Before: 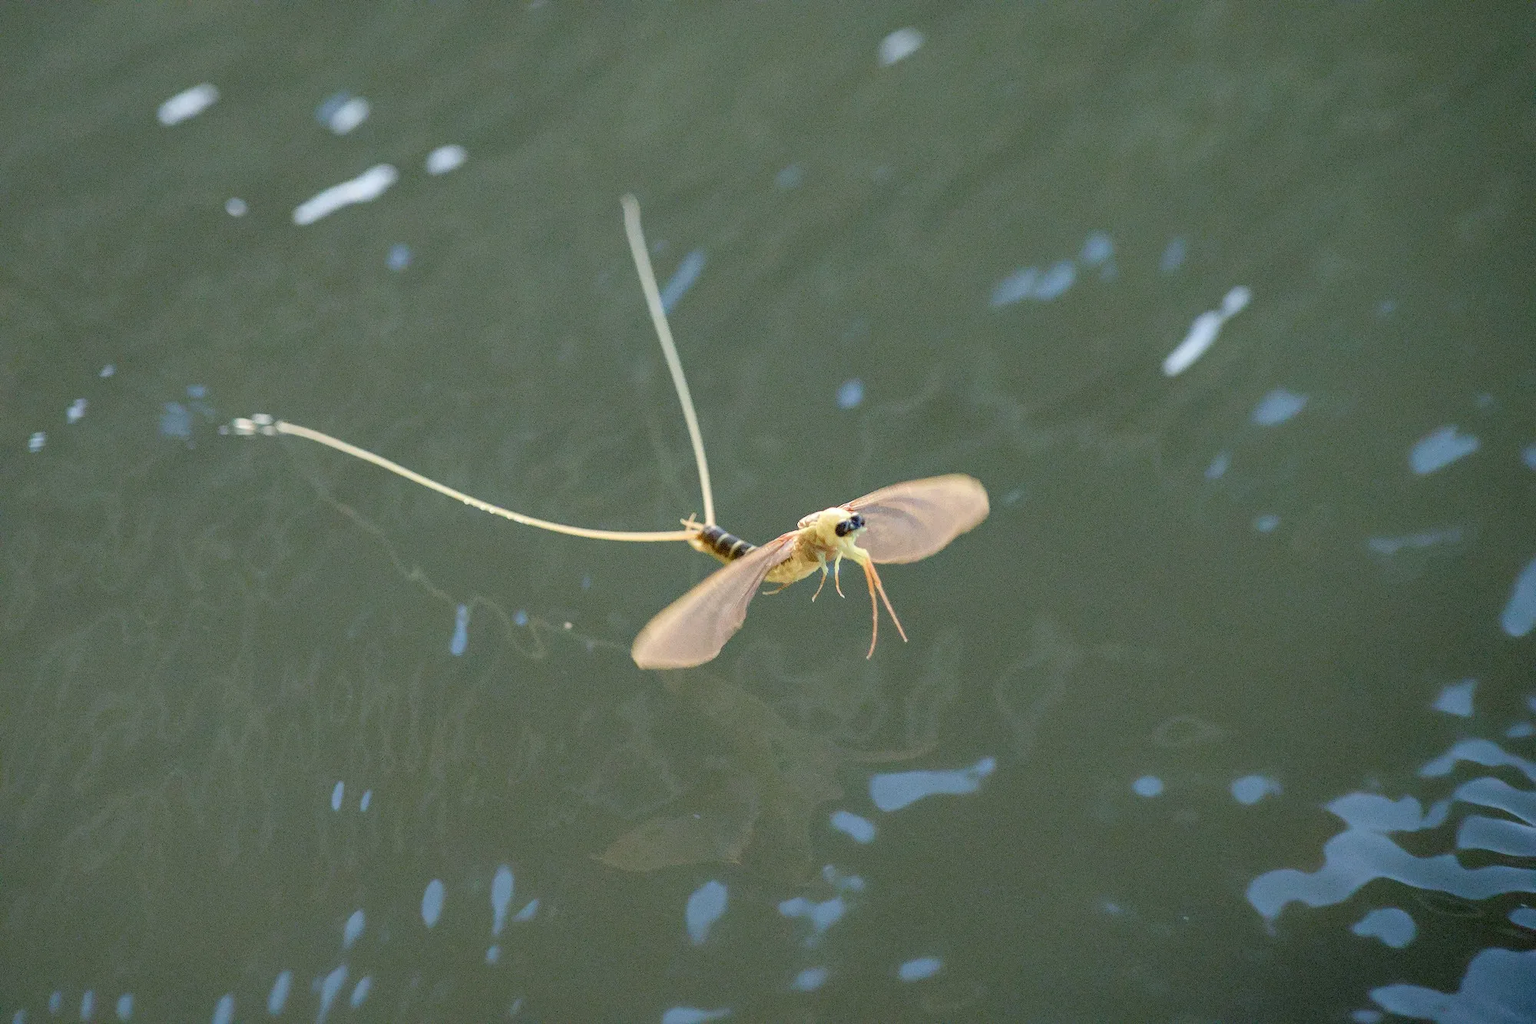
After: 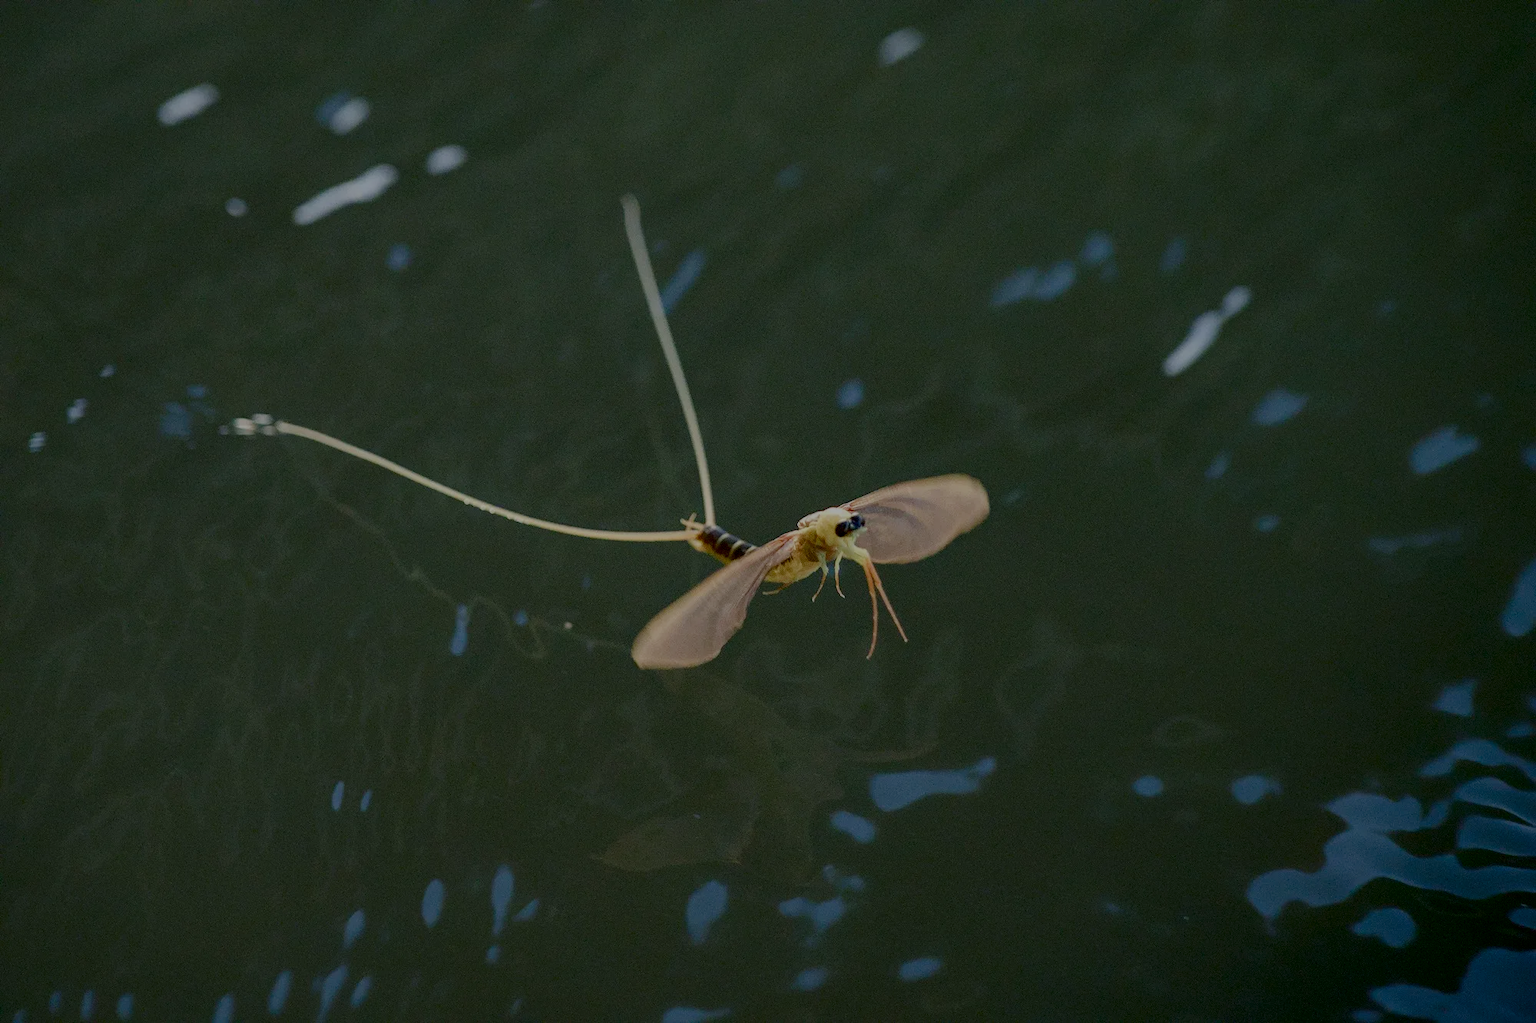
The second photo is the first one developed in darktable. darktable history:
filmic rgb: black relative exposure -7.15 EV, white relative exposure 5.36 EV, hardness 3.02
contrast brightness saturation: brightness -0.52
